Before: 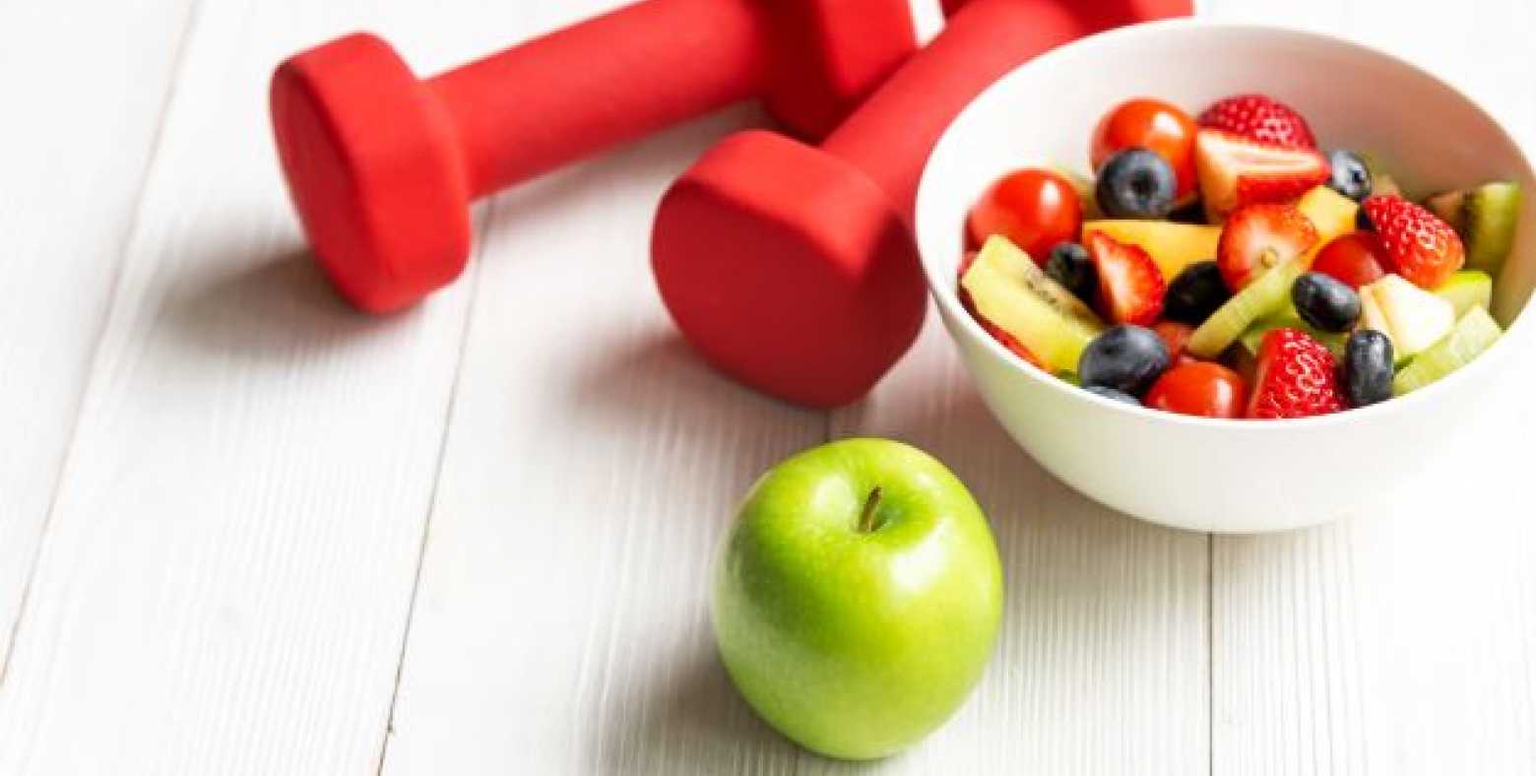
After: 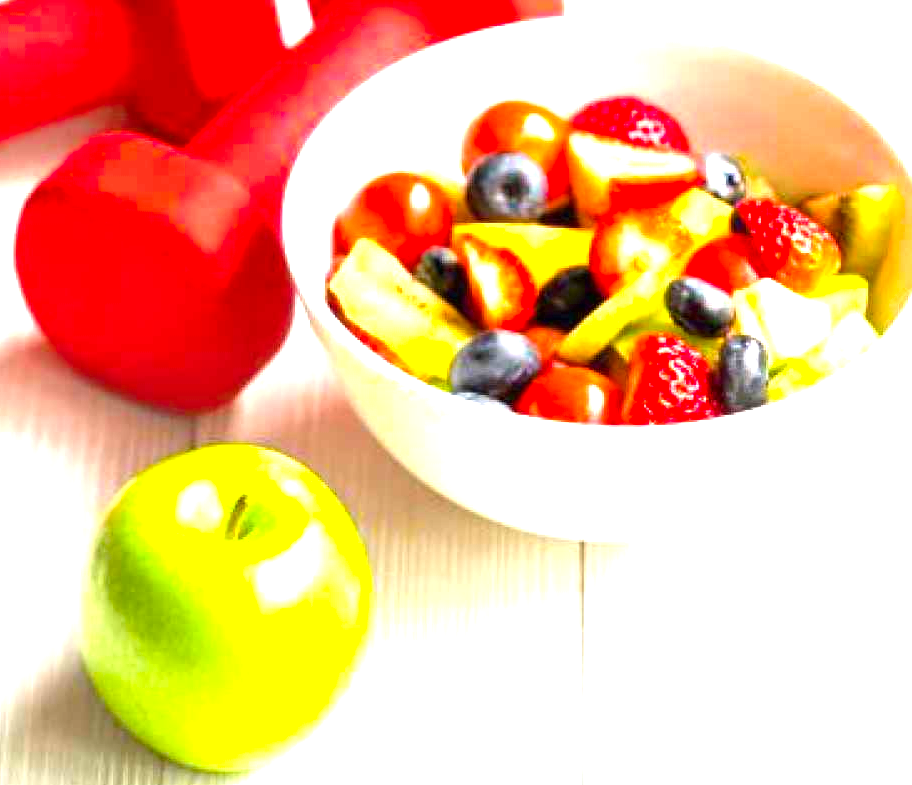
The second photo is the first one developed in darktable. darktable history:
exposure: black level correction 0, exposure 1.586 EV, compensate highlight preservation false
crop: left 41.51%
color balance rgb: perceptual saturation grading › global saturation 31.209%
